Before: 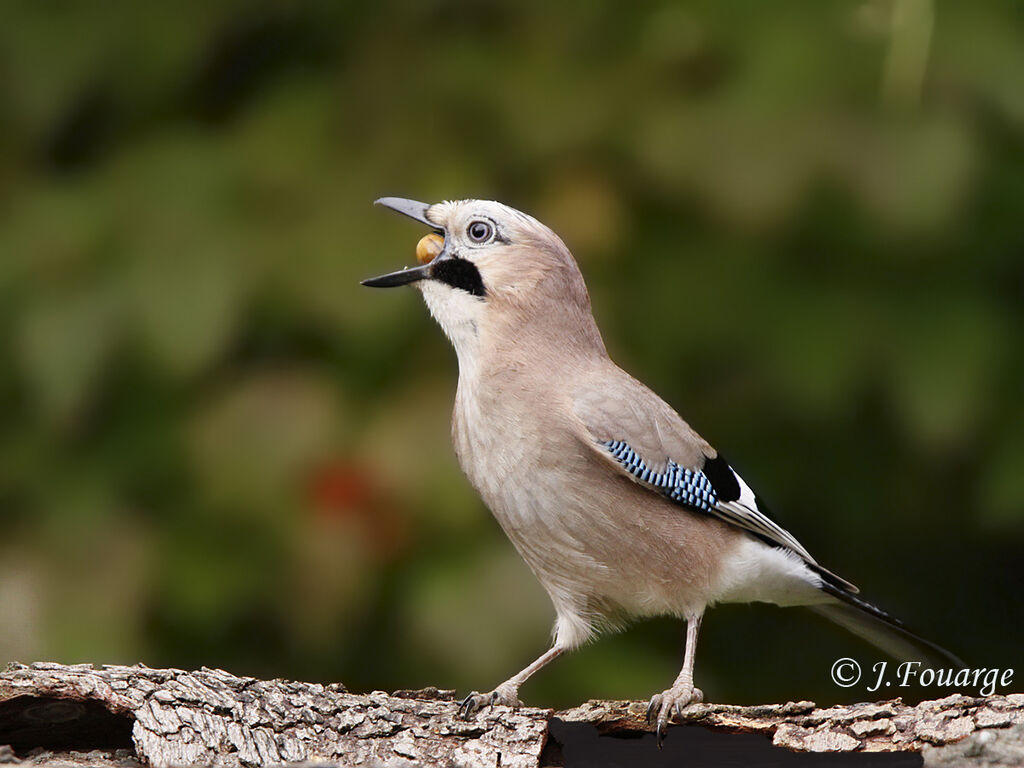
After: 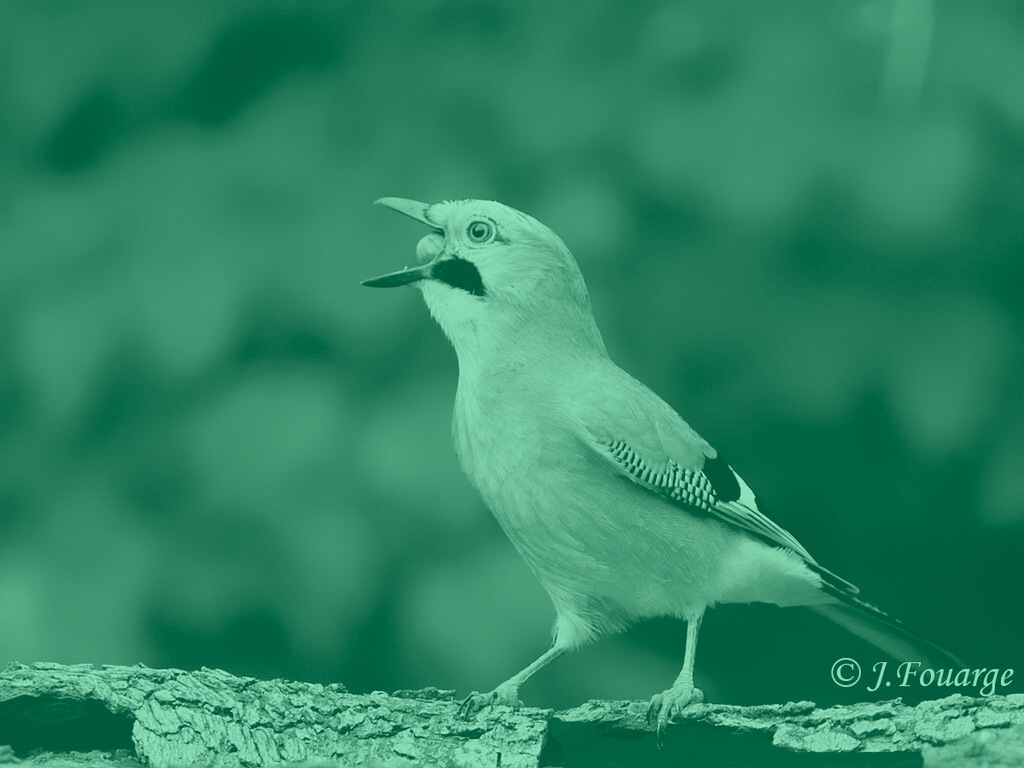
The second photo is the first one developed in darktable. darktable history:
colorize: hue 147.6°, saturation 65%, lightness 21.64%
exposure: black level correction 0.007, compensate highlight preservation false
